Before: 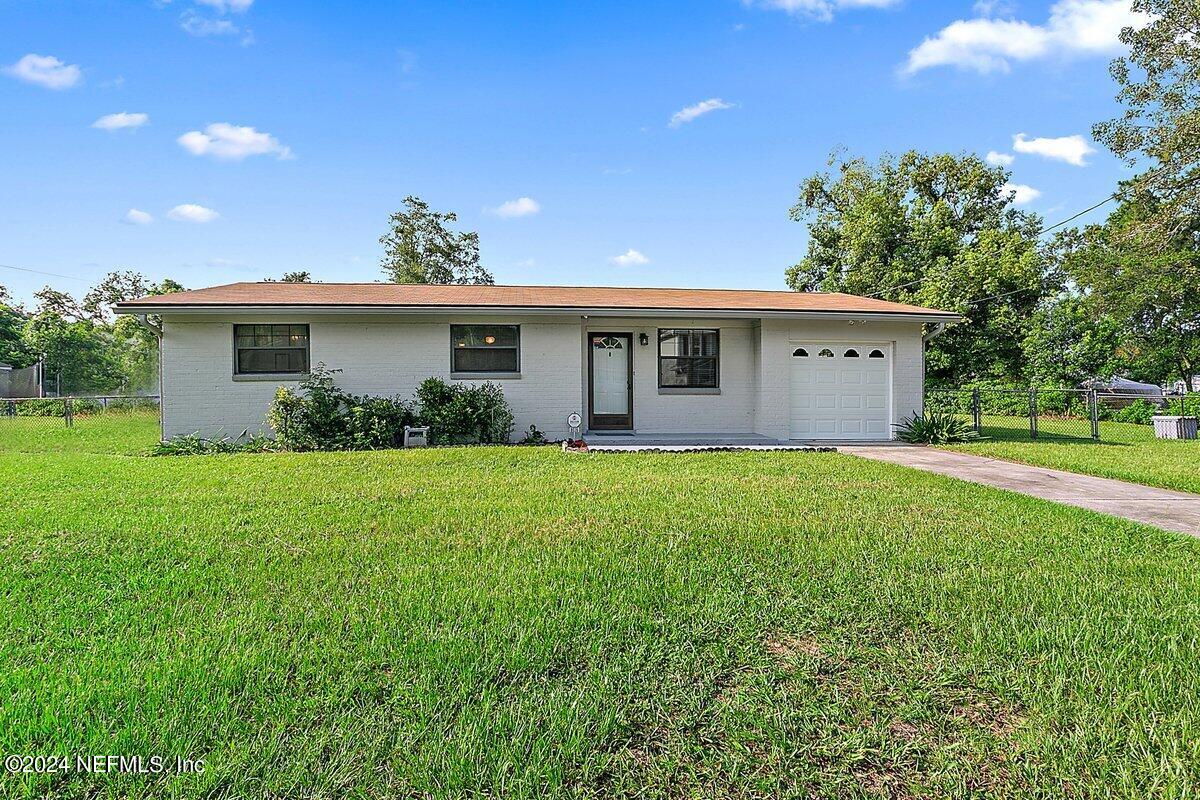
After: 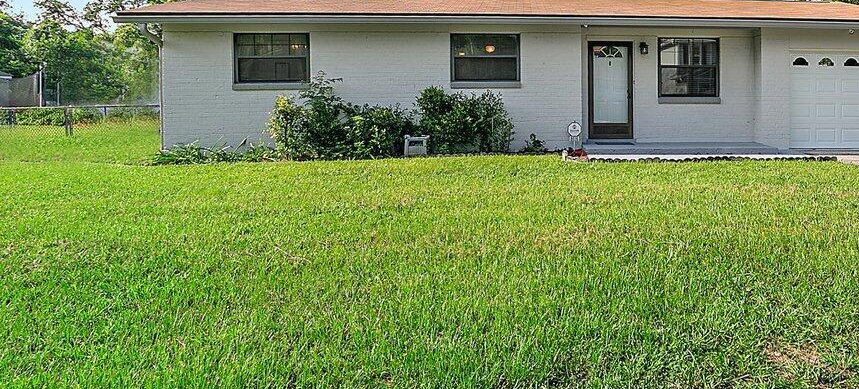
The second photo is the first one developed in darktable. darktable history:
crop: top 36.39%, right 28.359%, bottom 14.958%
